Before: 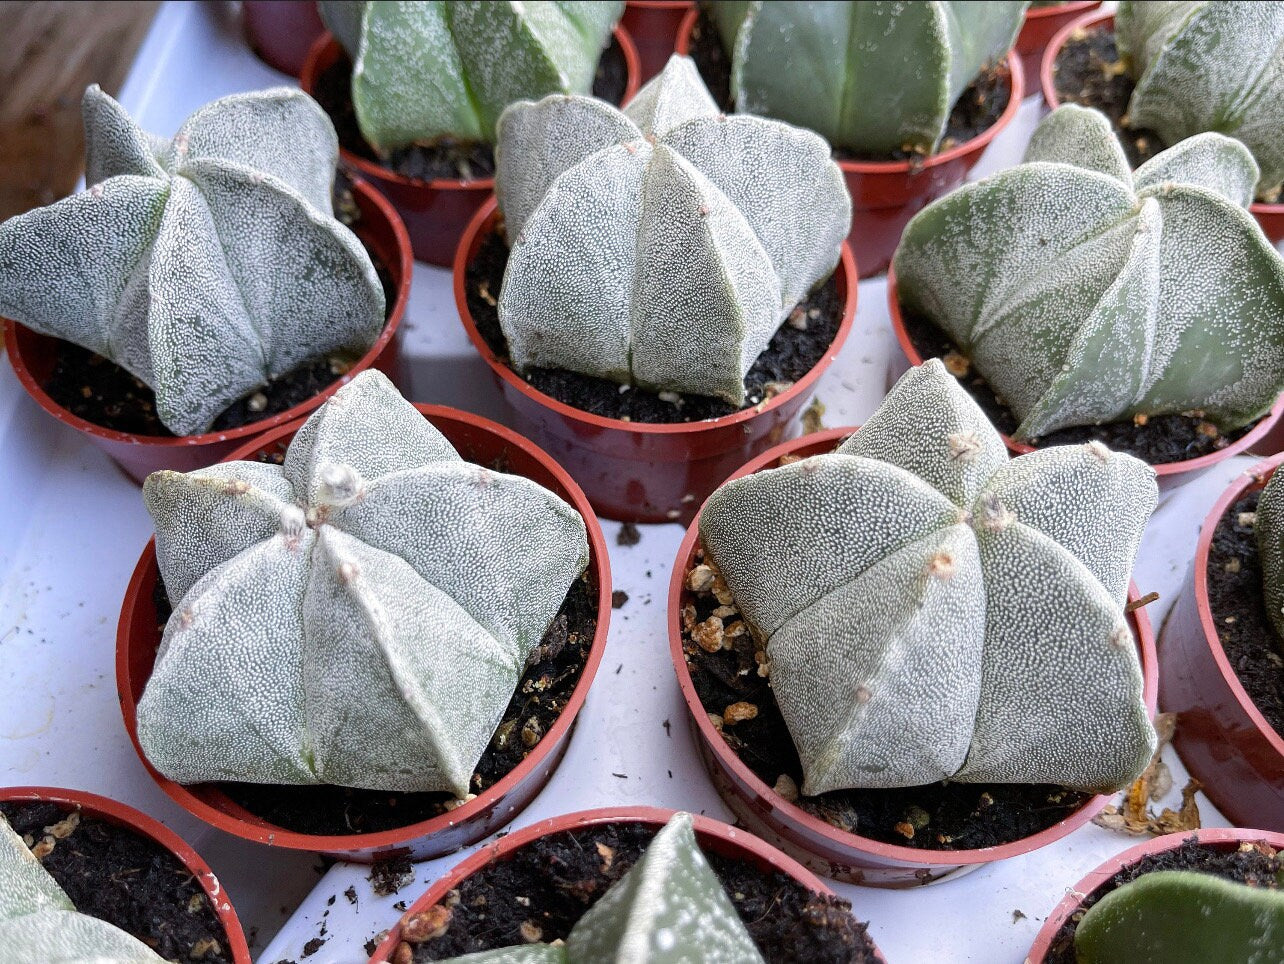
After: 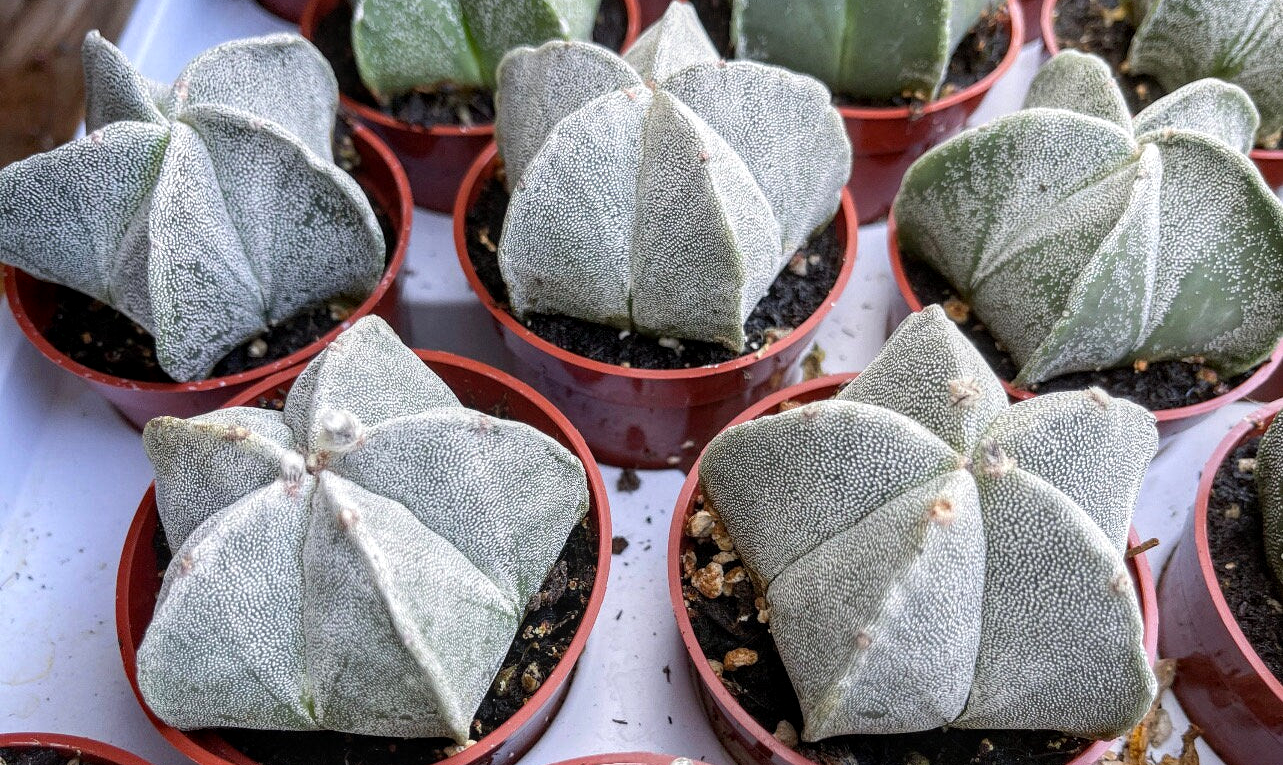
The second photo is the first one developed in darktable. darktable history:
local contrast: on, module defaults
crop and rotate: top 5.667%, bottom 14.937%
